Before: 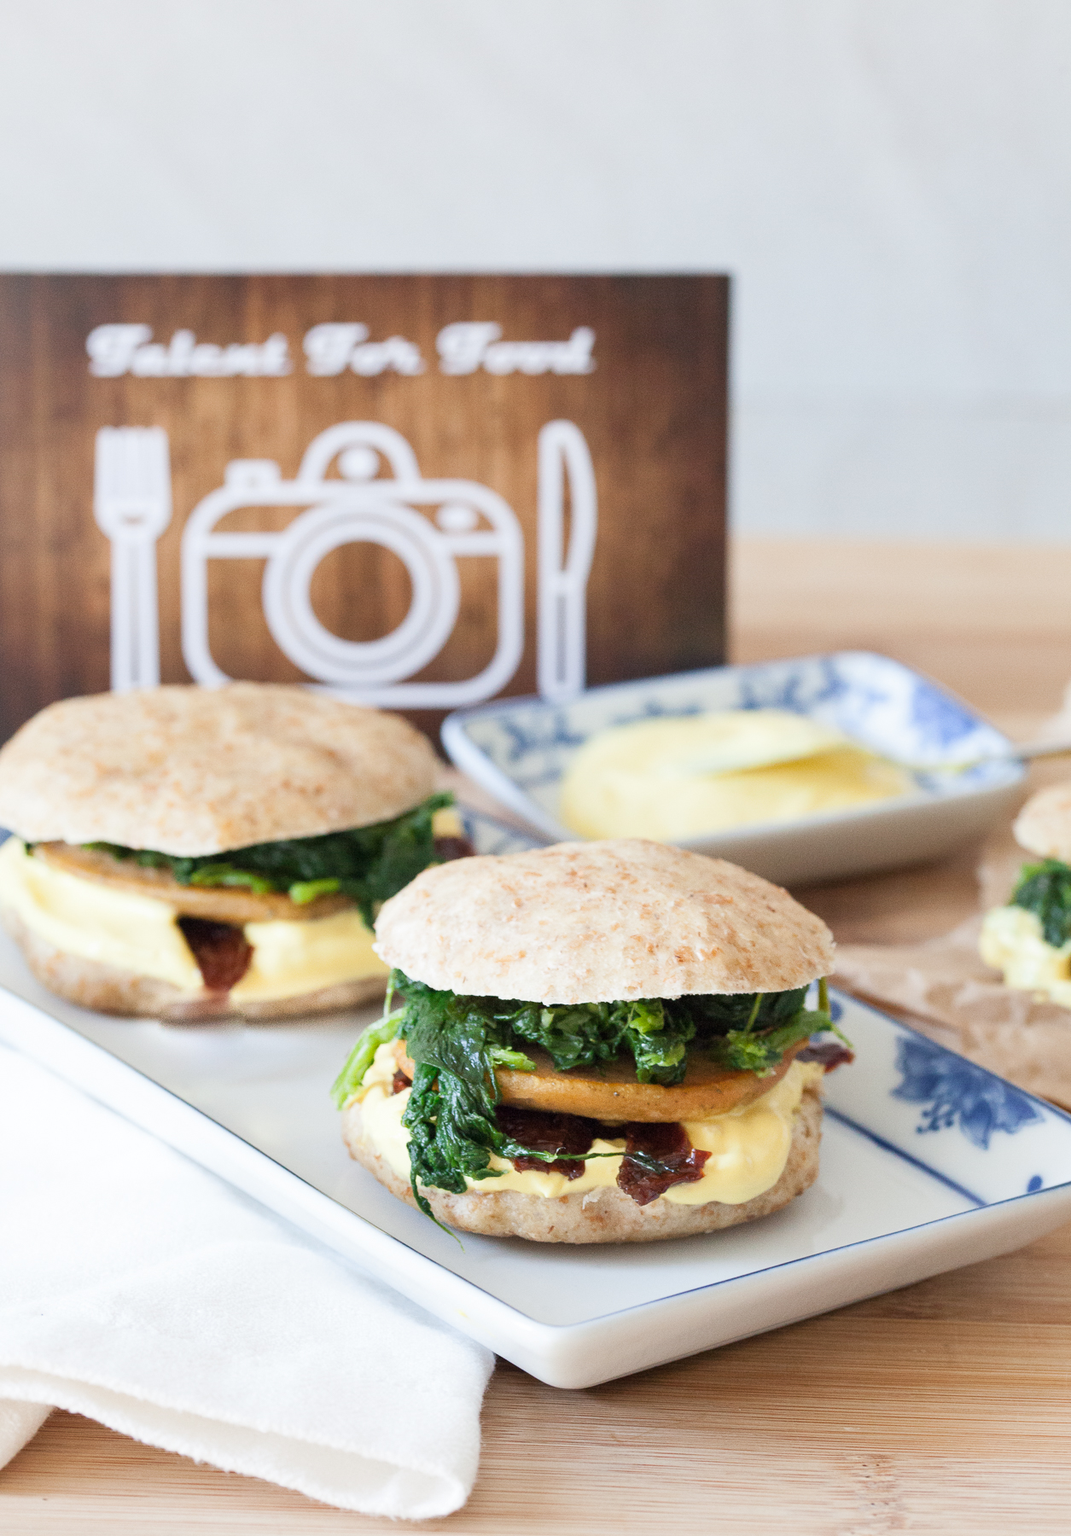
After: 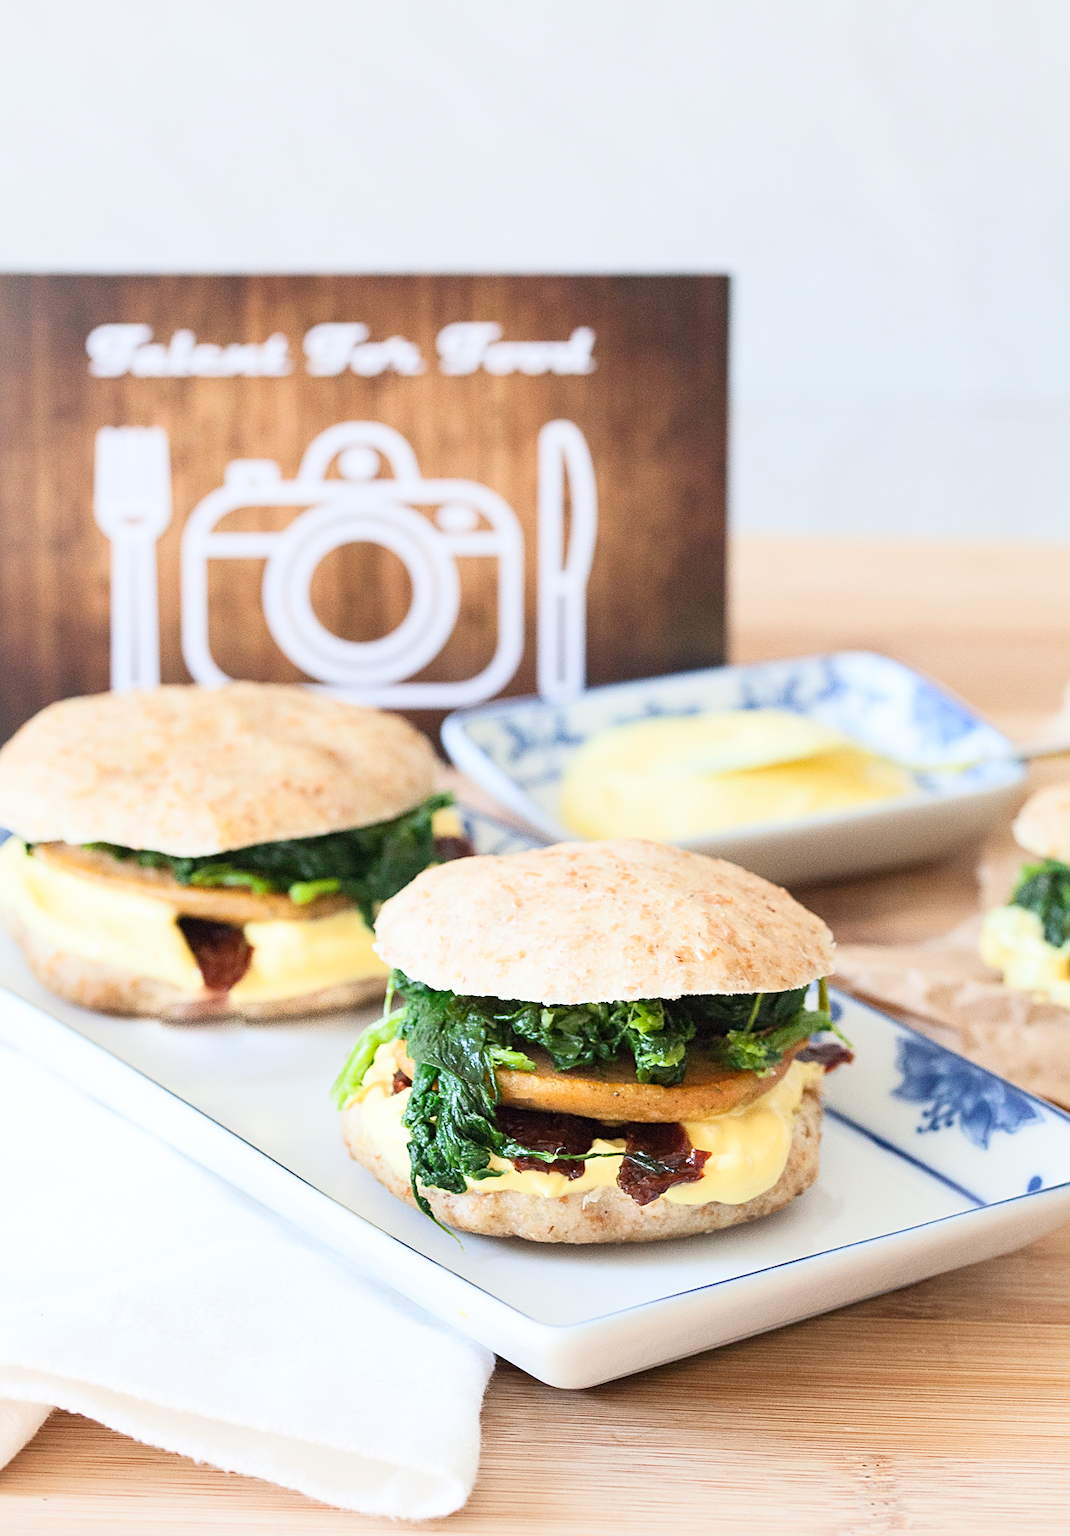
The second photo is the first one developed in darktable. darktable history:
contrast brightness saturation: contrast 0.2, brightness 0.15, saturation 0.14
sharpen: on, module defaults
